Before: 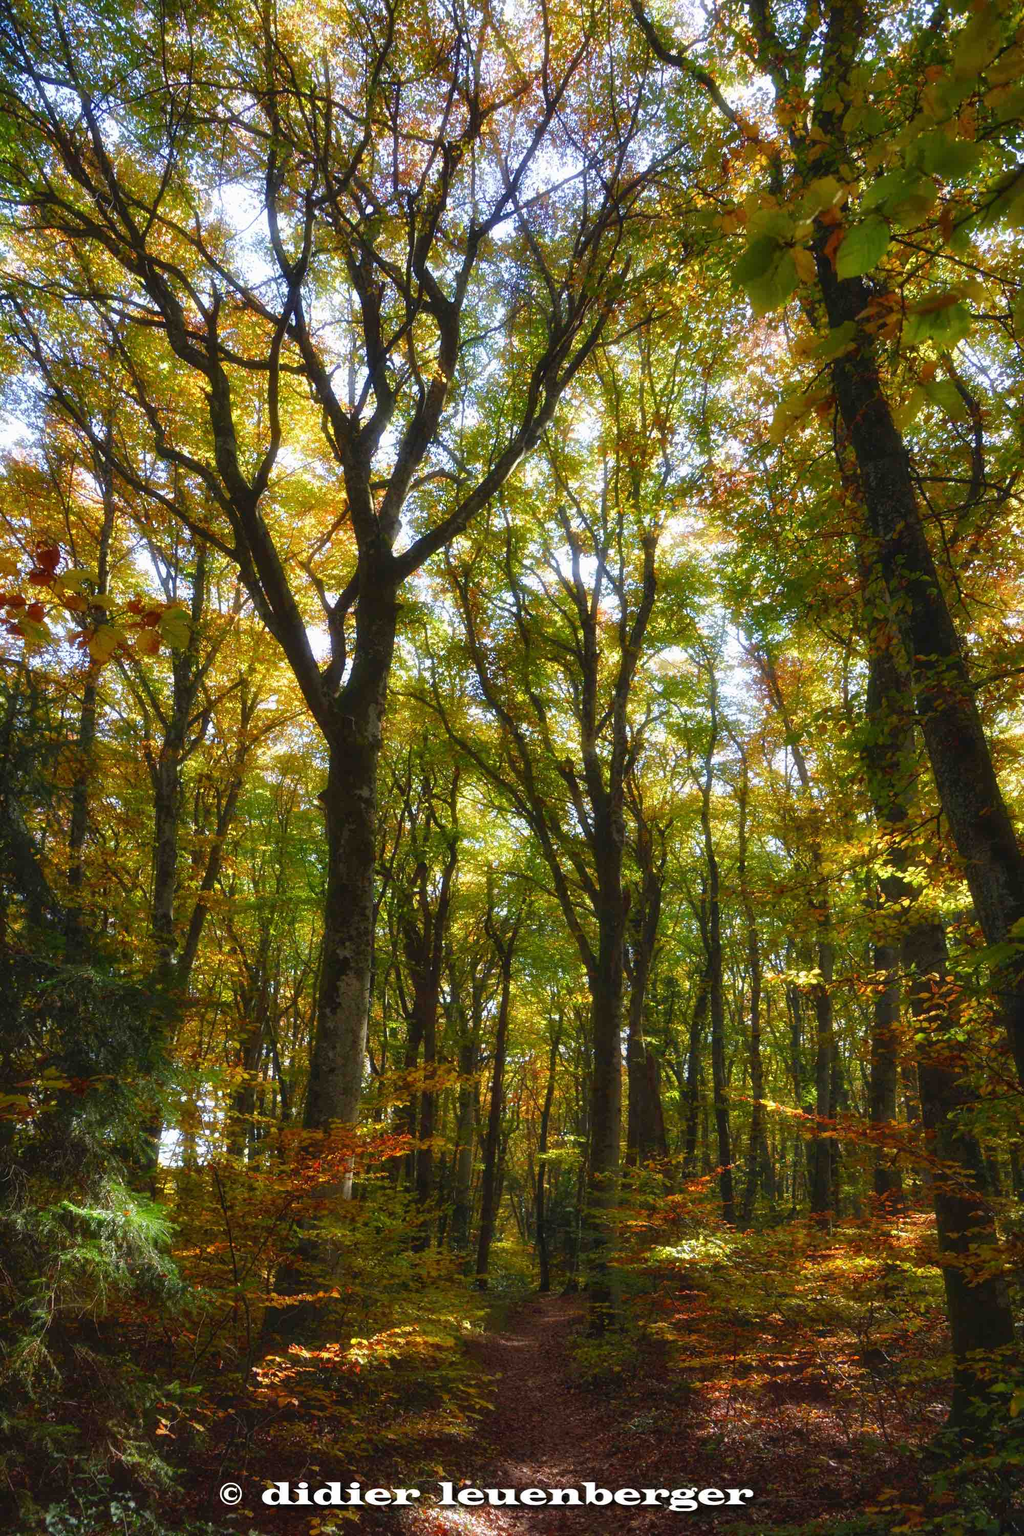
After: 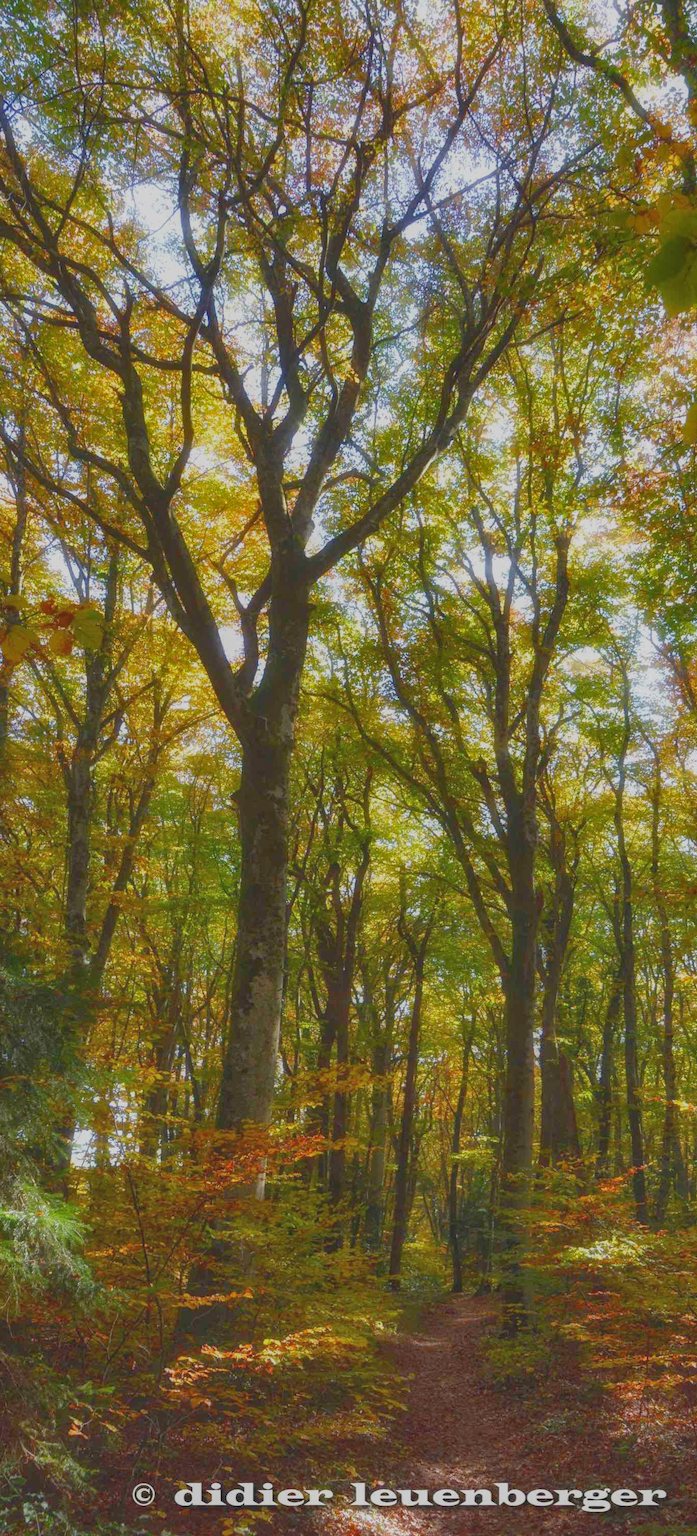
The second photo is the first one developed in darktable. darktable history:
local contrast: on, module defaults
contrast brightness saturation: contrast -0.275
crop and rotate: left 8.56%, right 23.365%
tone equalizer: -8 EV 0.281 EV, -7 EV 0.449 EV, -6 EV 0.44 EV, -5 EV 0.284 EV, -3 EV -0.248 EV, -2 EV -0.426 EV, -1 EV -0.409 EV, +0 EV -0.269 EV
